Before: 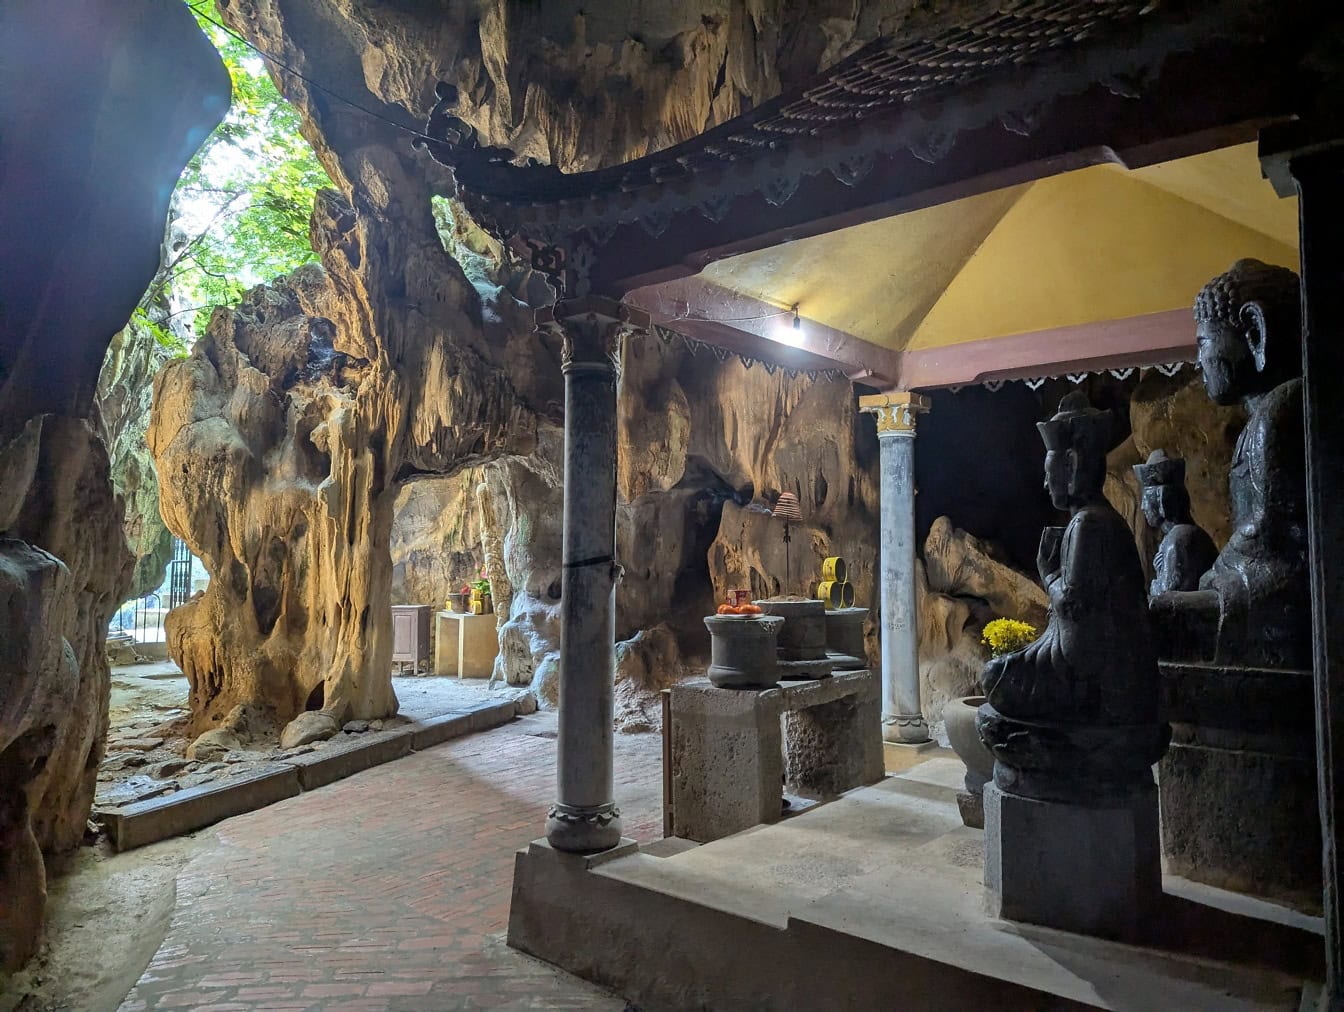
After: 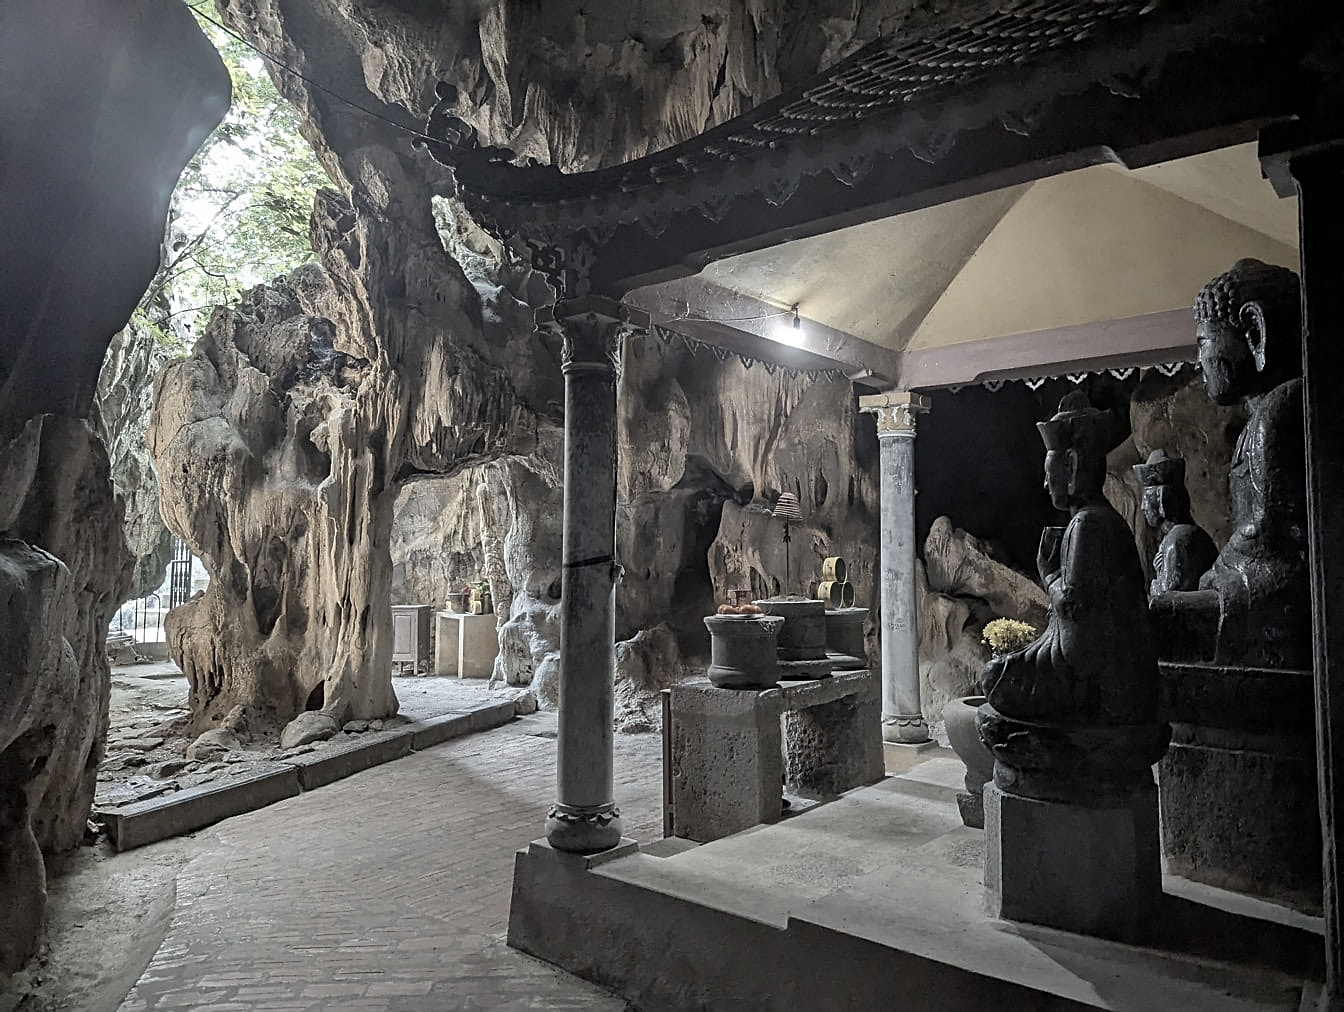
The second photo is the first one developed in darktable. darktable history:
color correction: saturation 0.3
sharpen: on, module defaults
